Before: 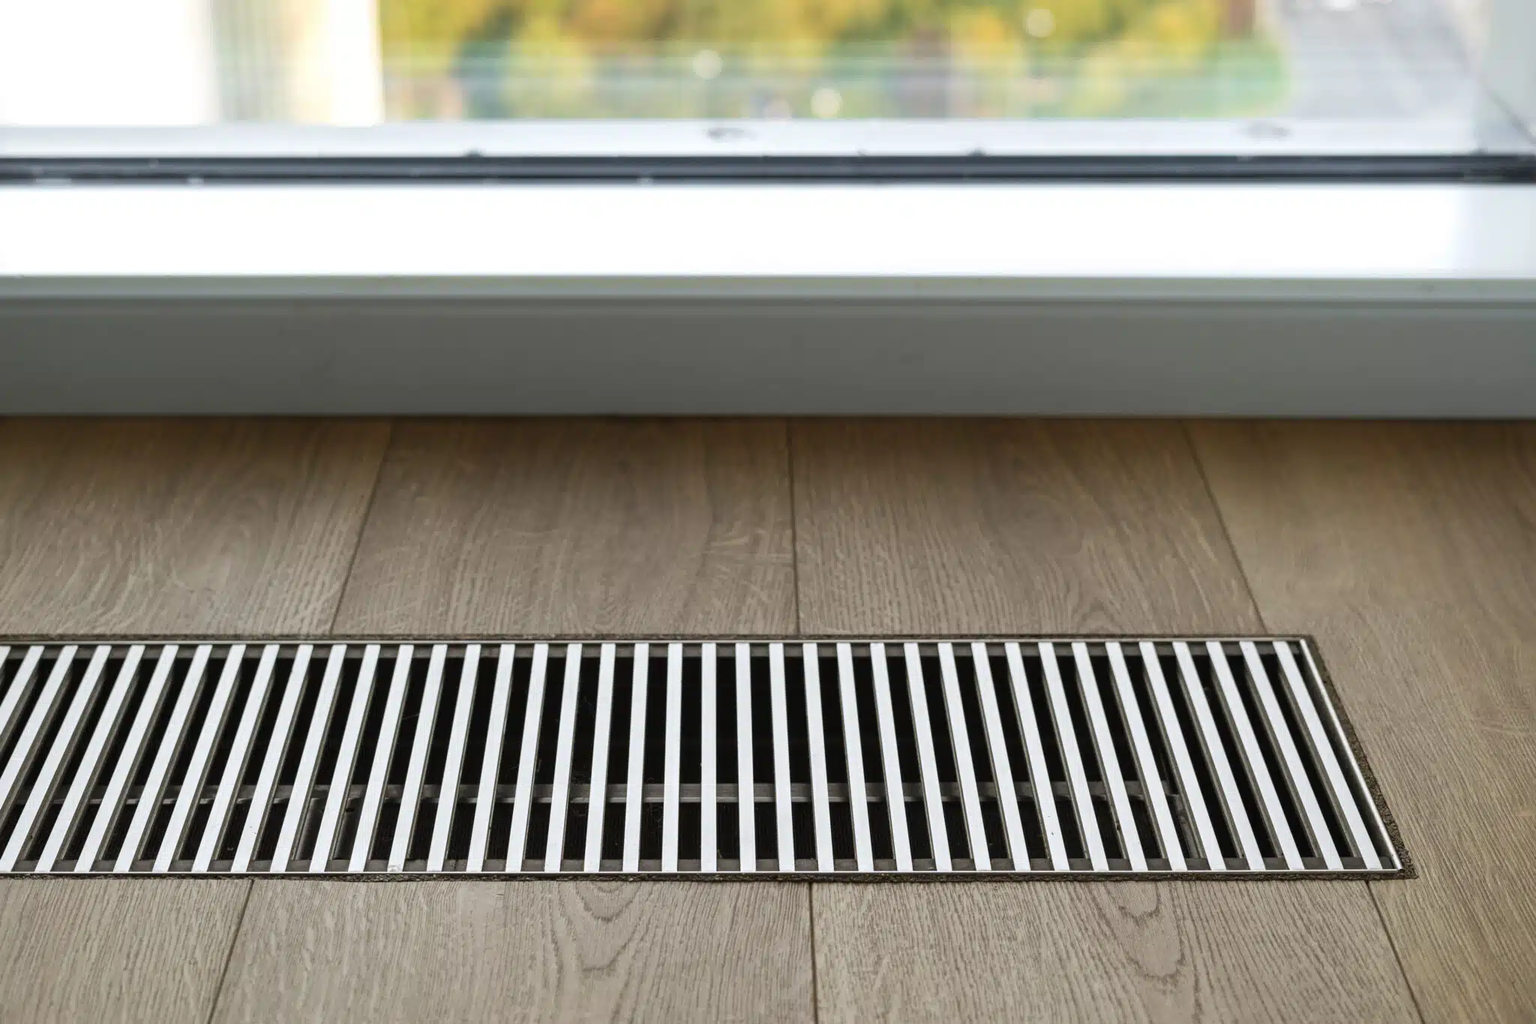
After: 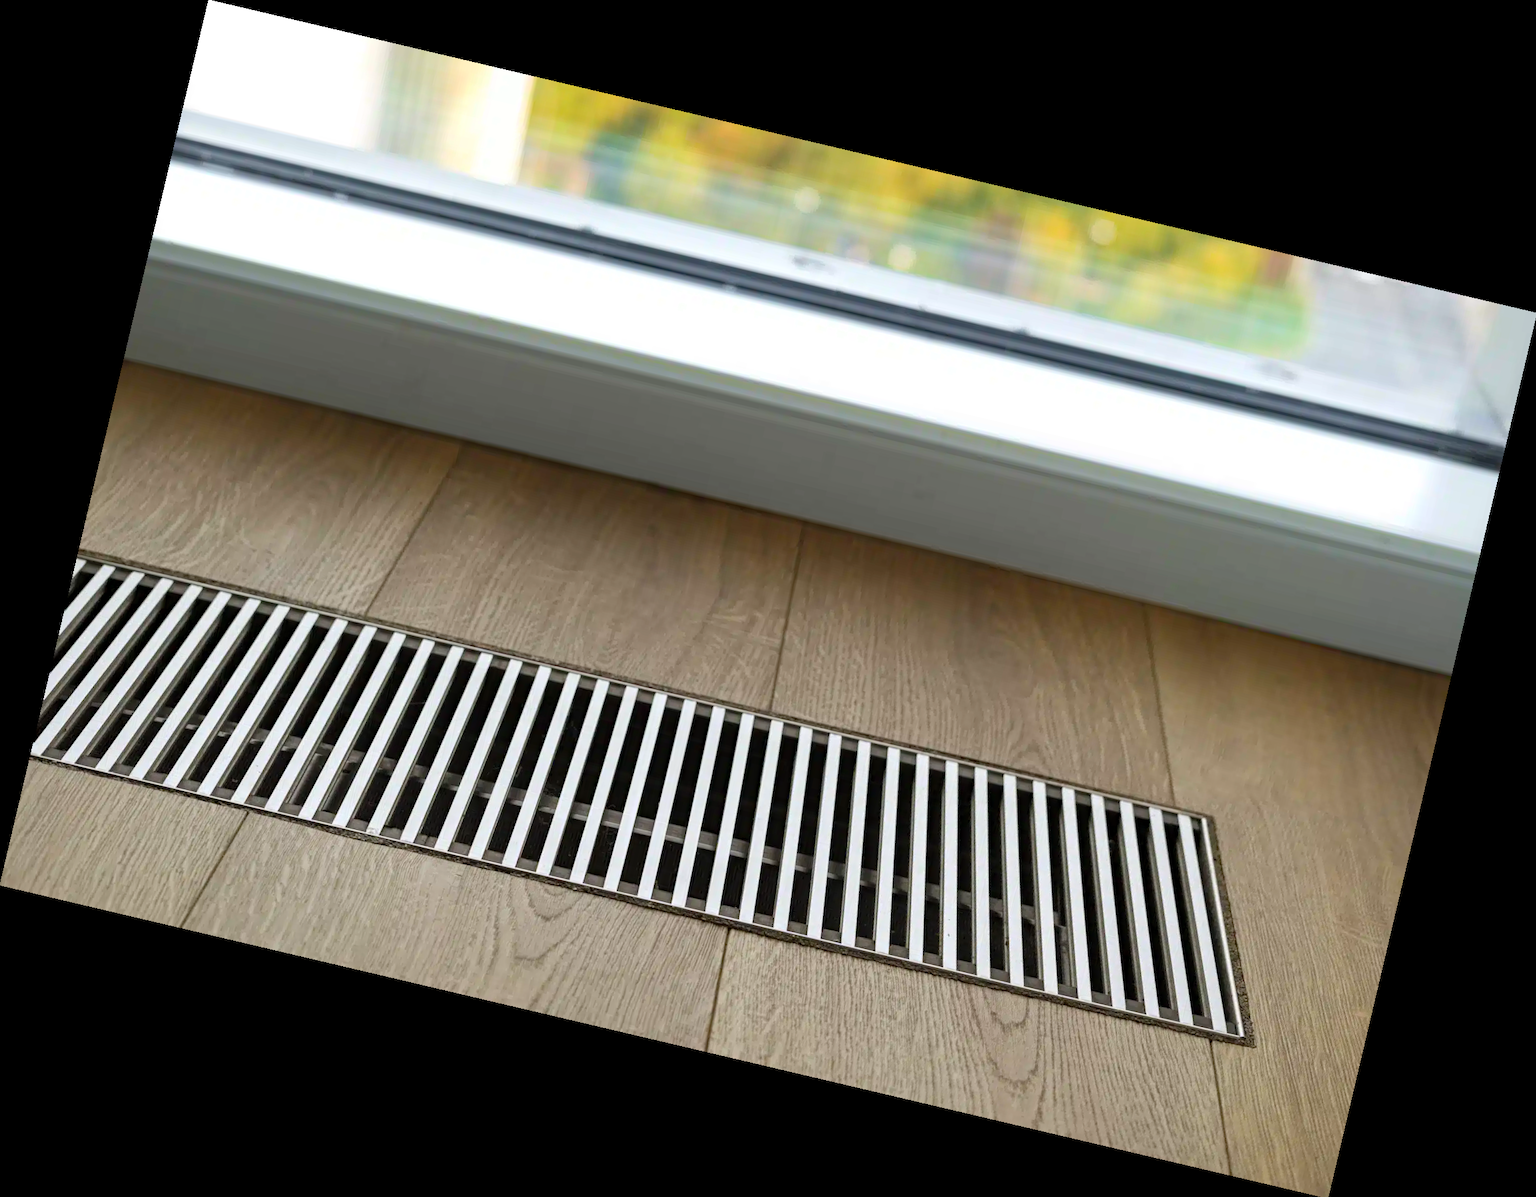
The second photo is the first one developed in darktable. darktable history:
contrast brightness saturation: brightness 0.09, saturation 0.19
rotate and perspective: rotation 13.27°, automatic cropping off
haze removal: compatibility mode true, adaptive false
